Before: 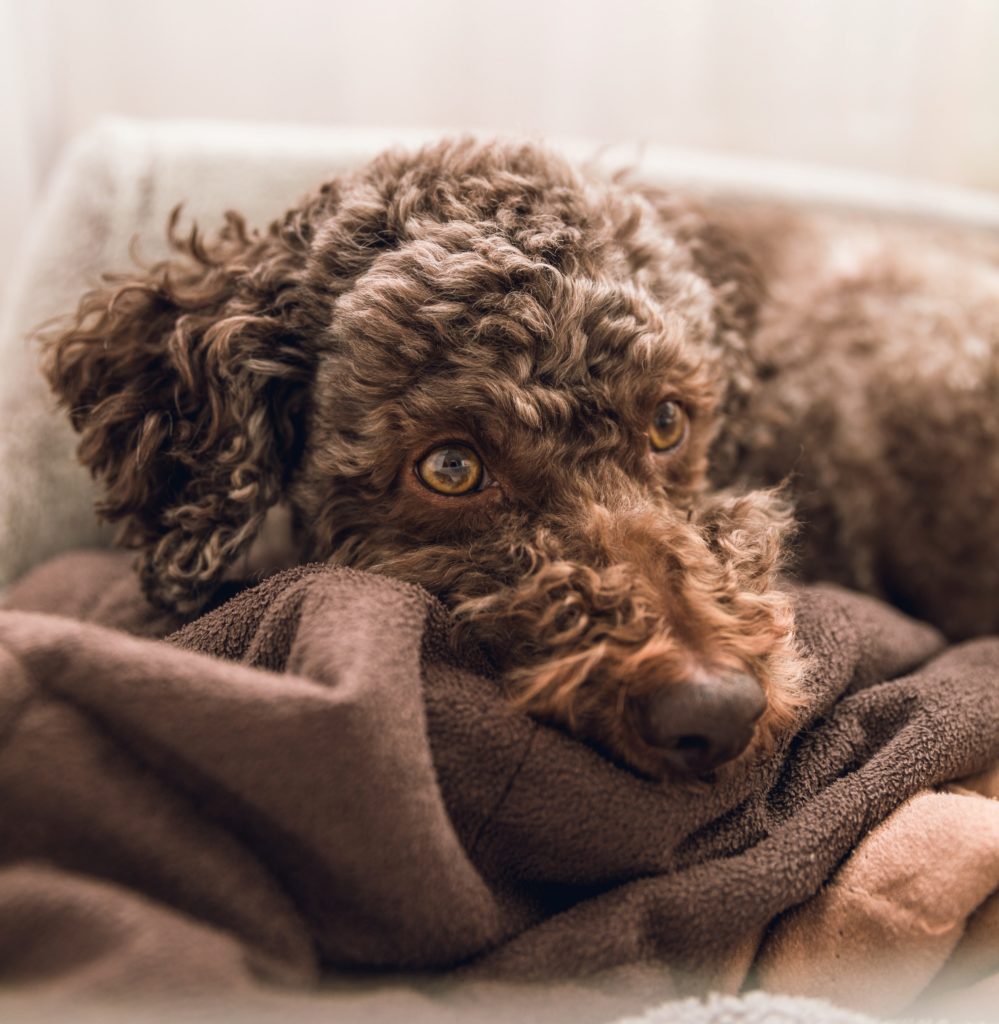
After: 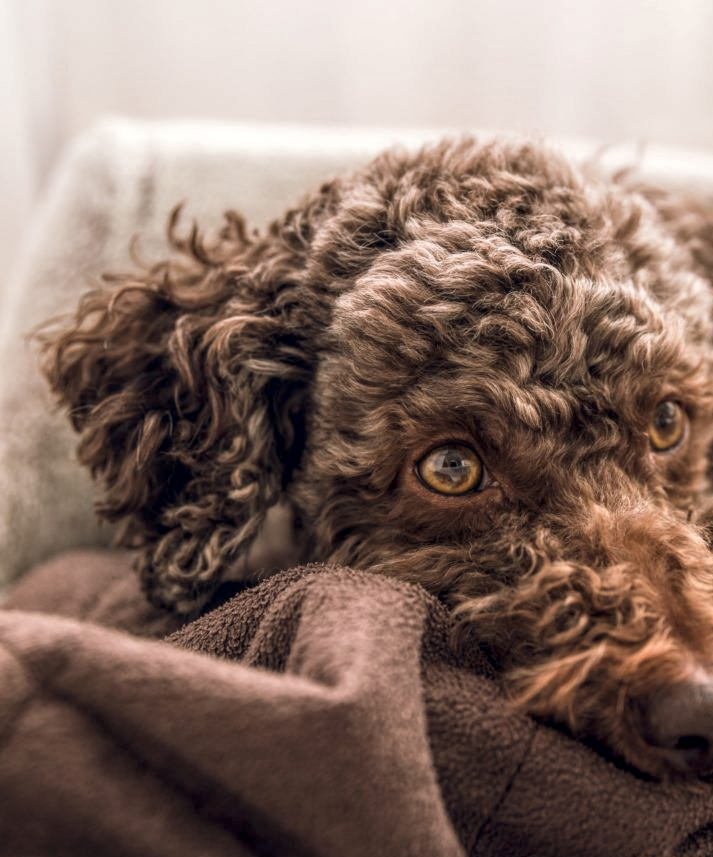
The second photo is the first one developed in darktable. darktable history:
local contrast: highlights 97%, shadows 86%, detail 160%, midtone range 0.2
crop: right 28.55%, bottom 16.309%
